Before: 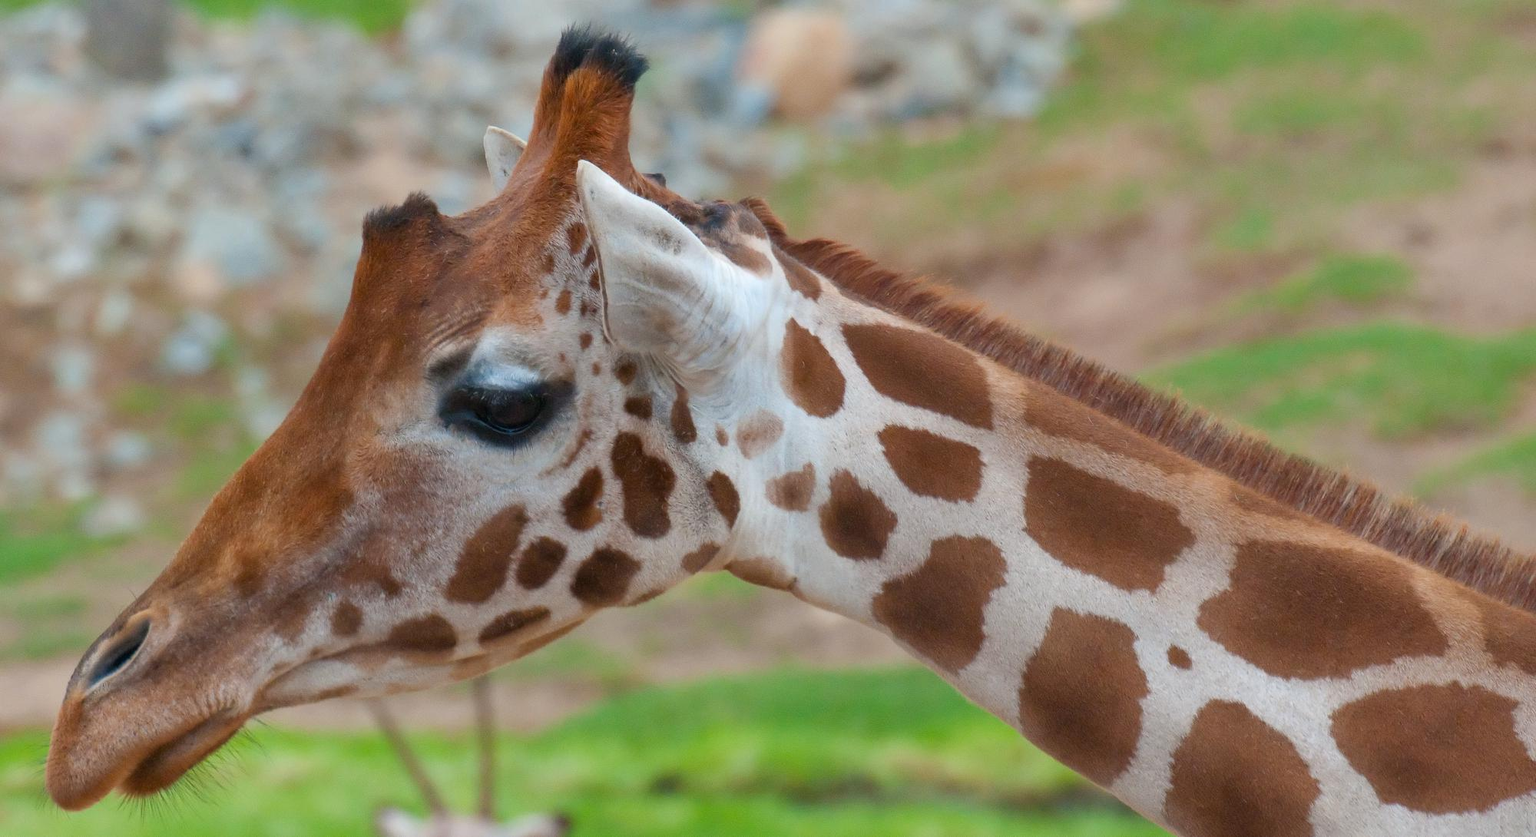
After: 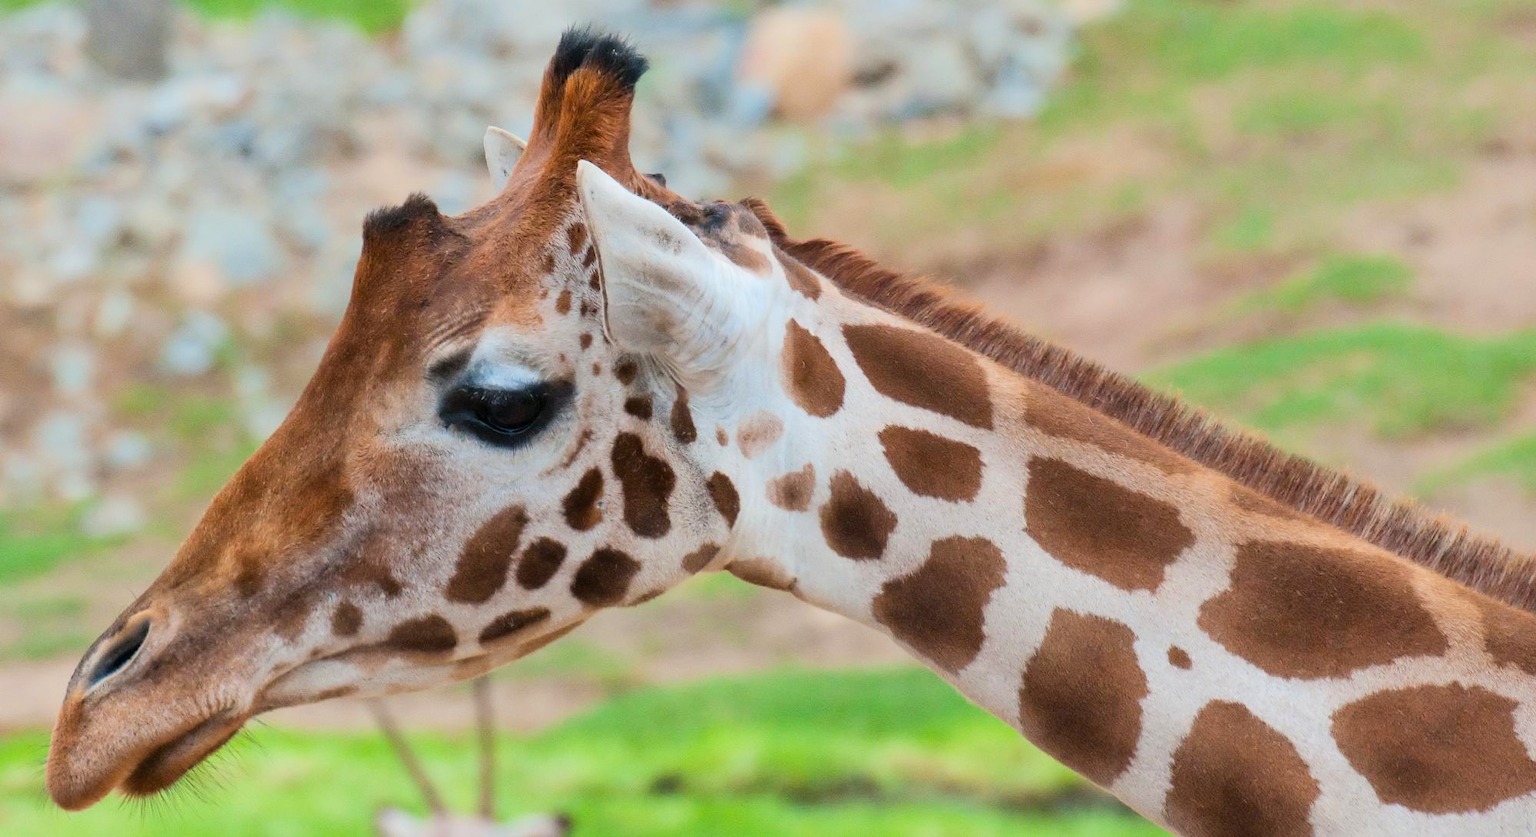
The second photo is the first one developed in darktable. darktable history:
tone curve: curves: ch0 [(0.014, 0) (0.13, 0.09) (0.227, 0.211) (0.346, 0.388) (0.499, 0.598) (0.662, 0.76) (0.795, 0.846) (1, 0.969)]; ch1 [(0, 0) (0.366, 0.367) (0.447, 0.417) (0.473, 0.484) (0.504, 0.502) (0.525, 0.518) (0.564, 0.548) (0.639, 0.643) (1, 1)]; ch2 [(0, 0) (0.333, 0.346) (0.375, 0.375) (0.424, 0.43) (0.476, 0.498) (0.496, 0.505) (0.517, 0.515) (0.542, 0.564) (0.583, 0.6) (0.64, 0.622) (0.723, 0.676) (1, 1)]
